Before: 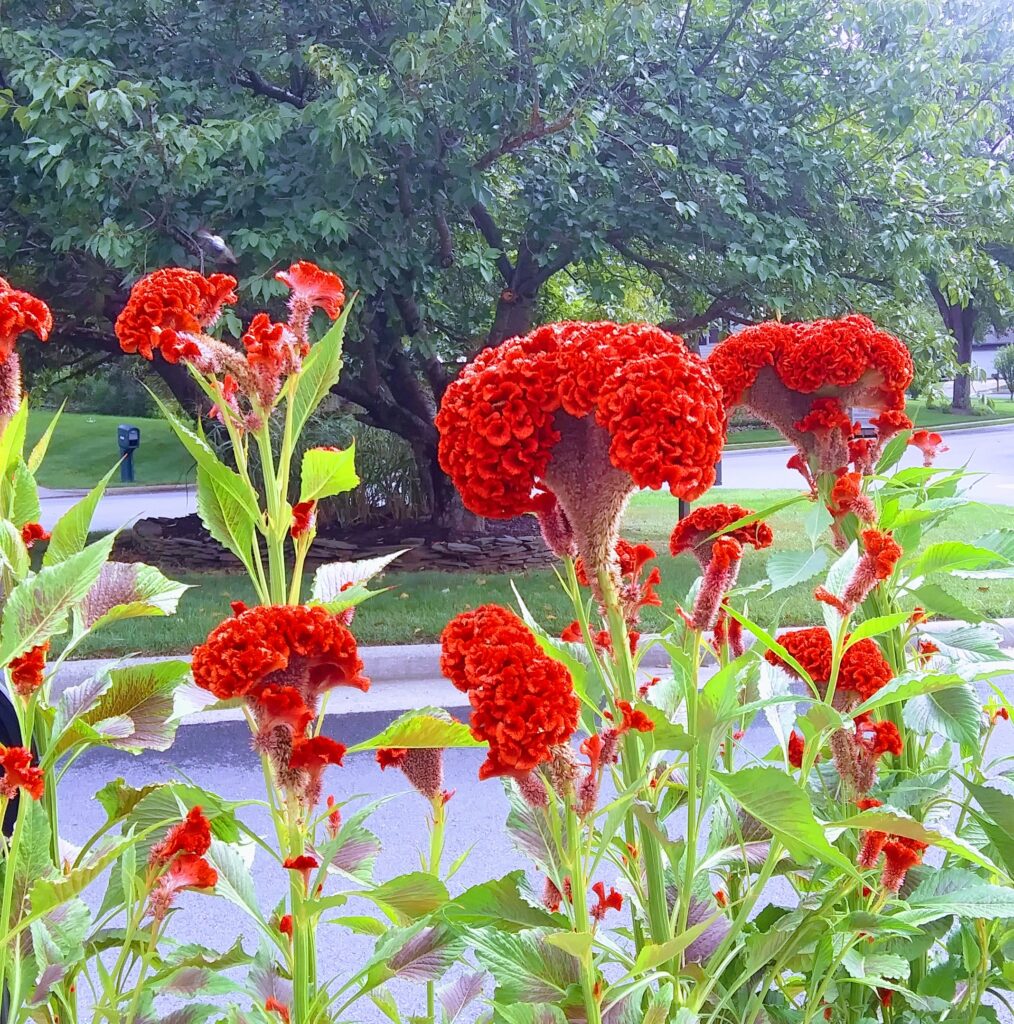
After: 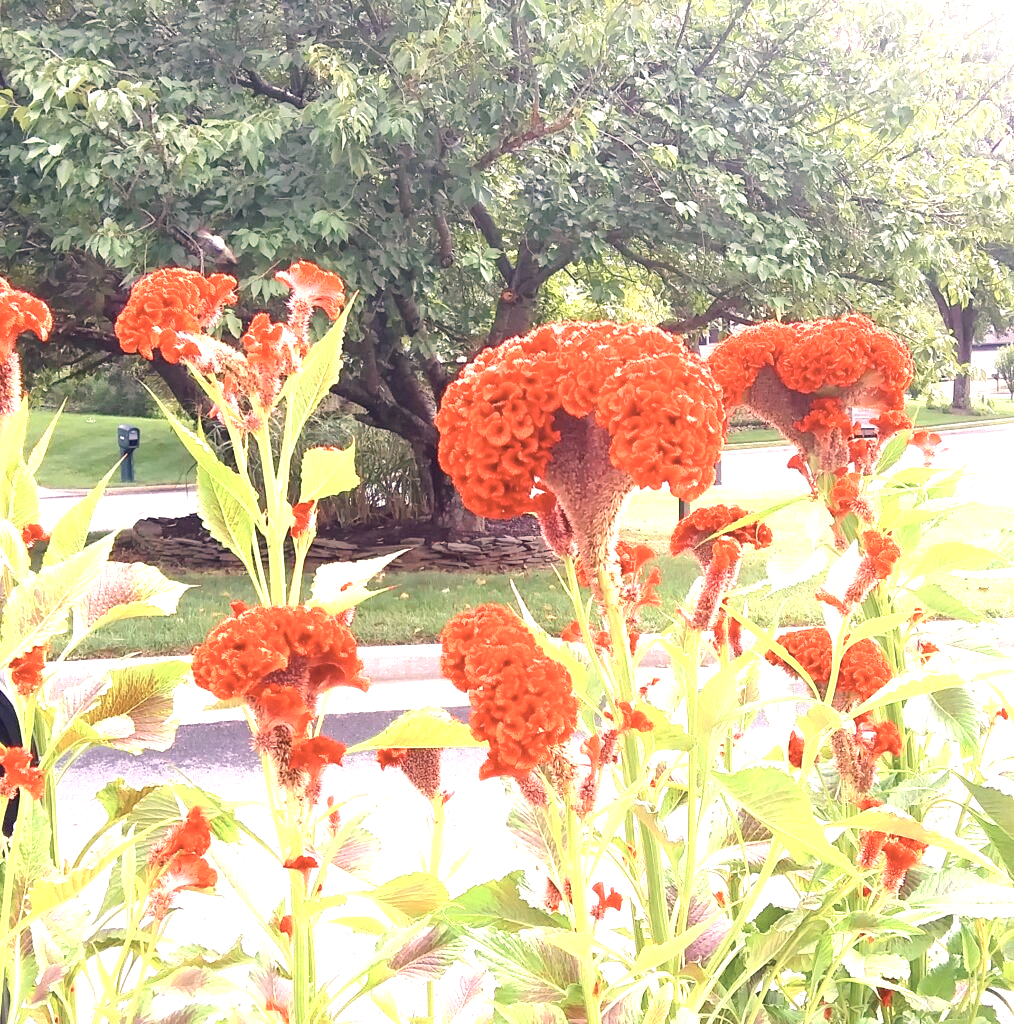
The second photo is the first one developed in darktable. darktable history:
white balance: red 1.138, green 0.996, blue 0.812
color correction: highlights a* 5.59, highlights b* 5.24, saturation 0.68
exposure: black level correction 0, exposure 1.2 EV, compensate exposure bias true, compensate highlight preservation false
